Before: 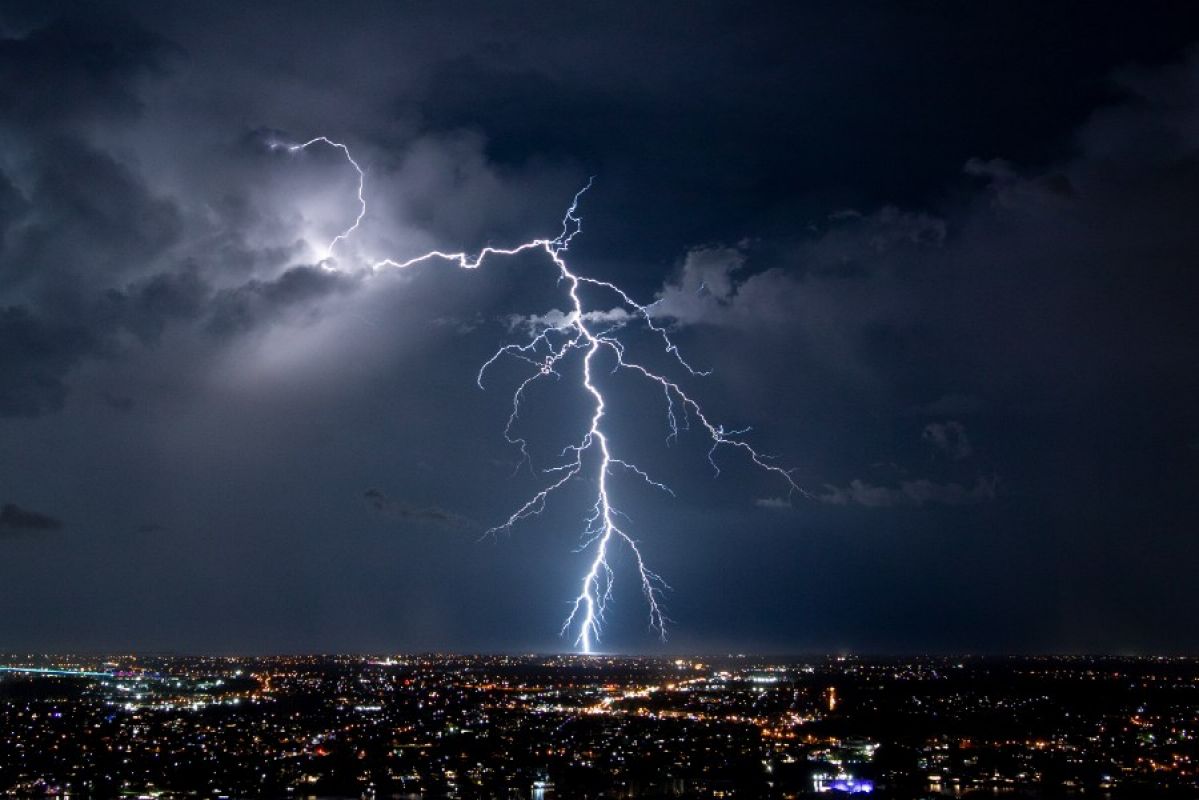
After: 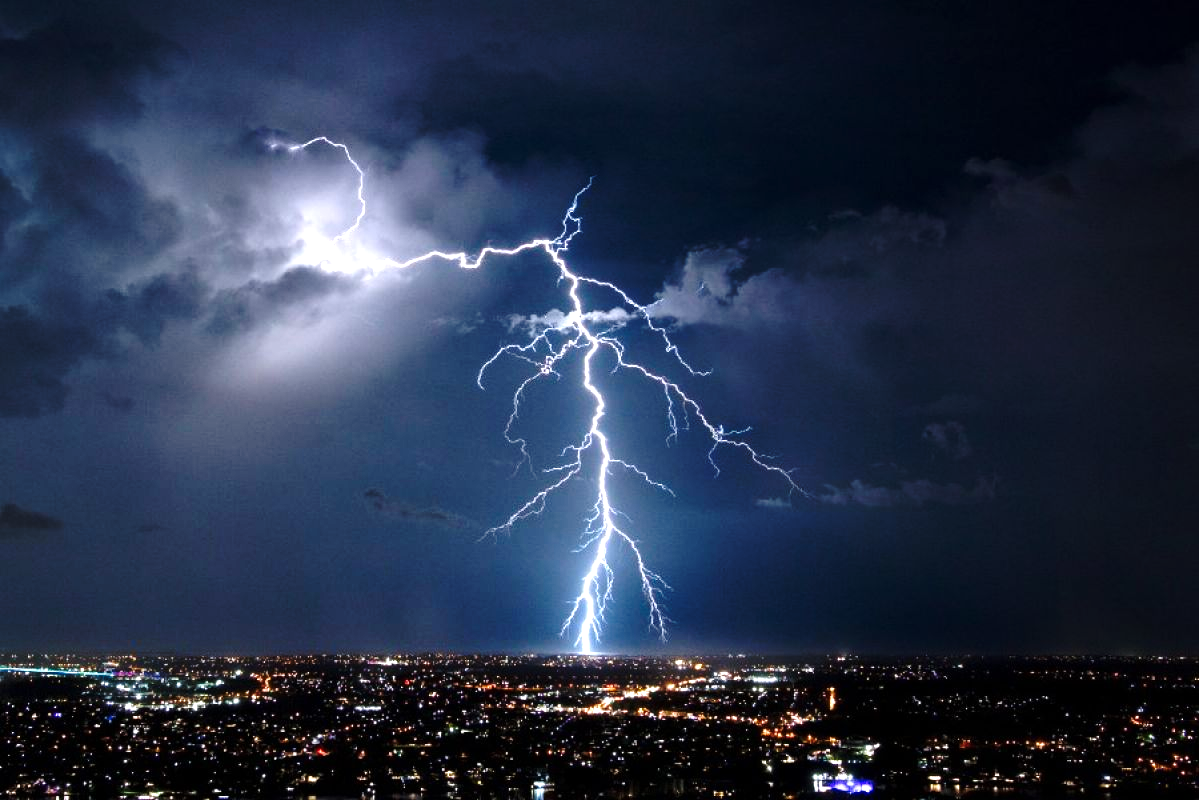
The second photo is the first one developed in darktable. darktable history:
exposure: exposure 1 EV, compensate highlight preservation false
base curve: curves: ch0 [(0, 0) (0.073, 0.04) (0.157, 0.139) (0.492, 0.492) (0.758, 0.758) (1, 1)], preserve colors none
